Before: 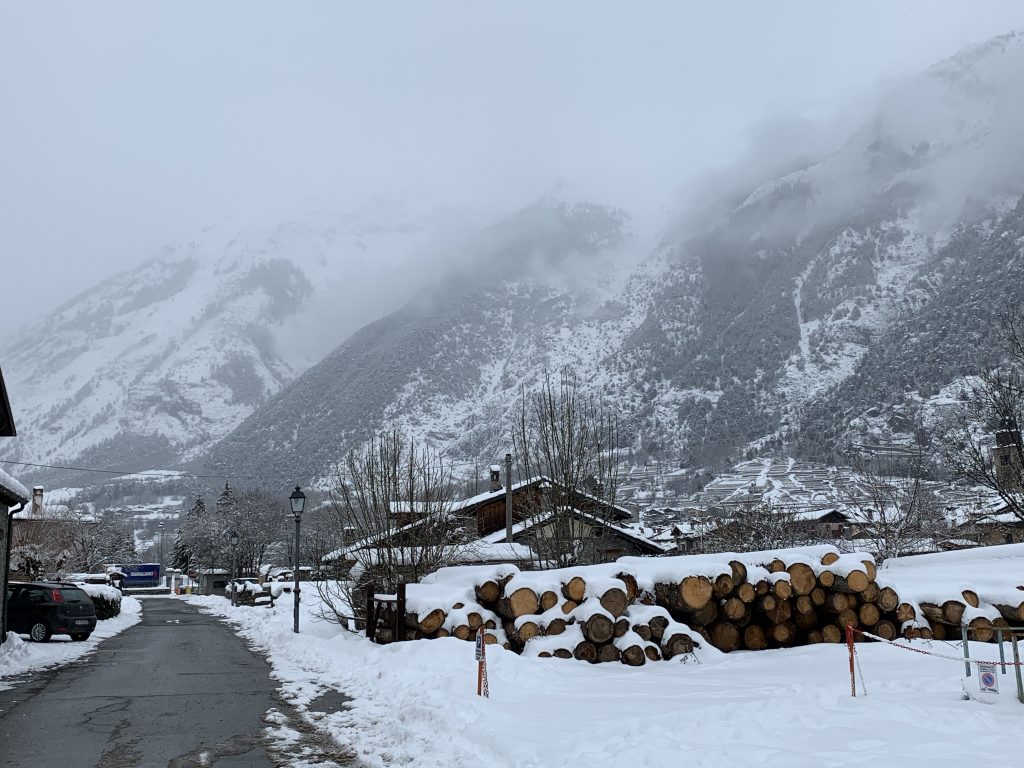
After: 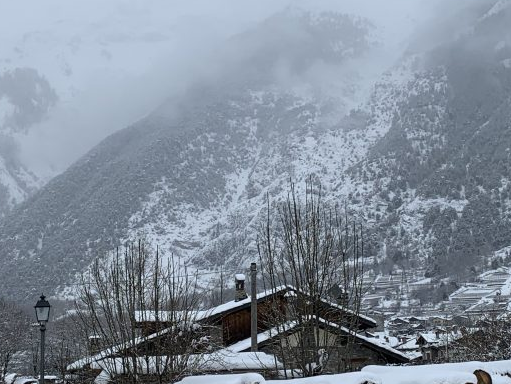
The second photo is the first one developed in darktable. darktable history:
white balance: emerald 1
crop: left 25%, top 25%, right 25%, bottom 25%
